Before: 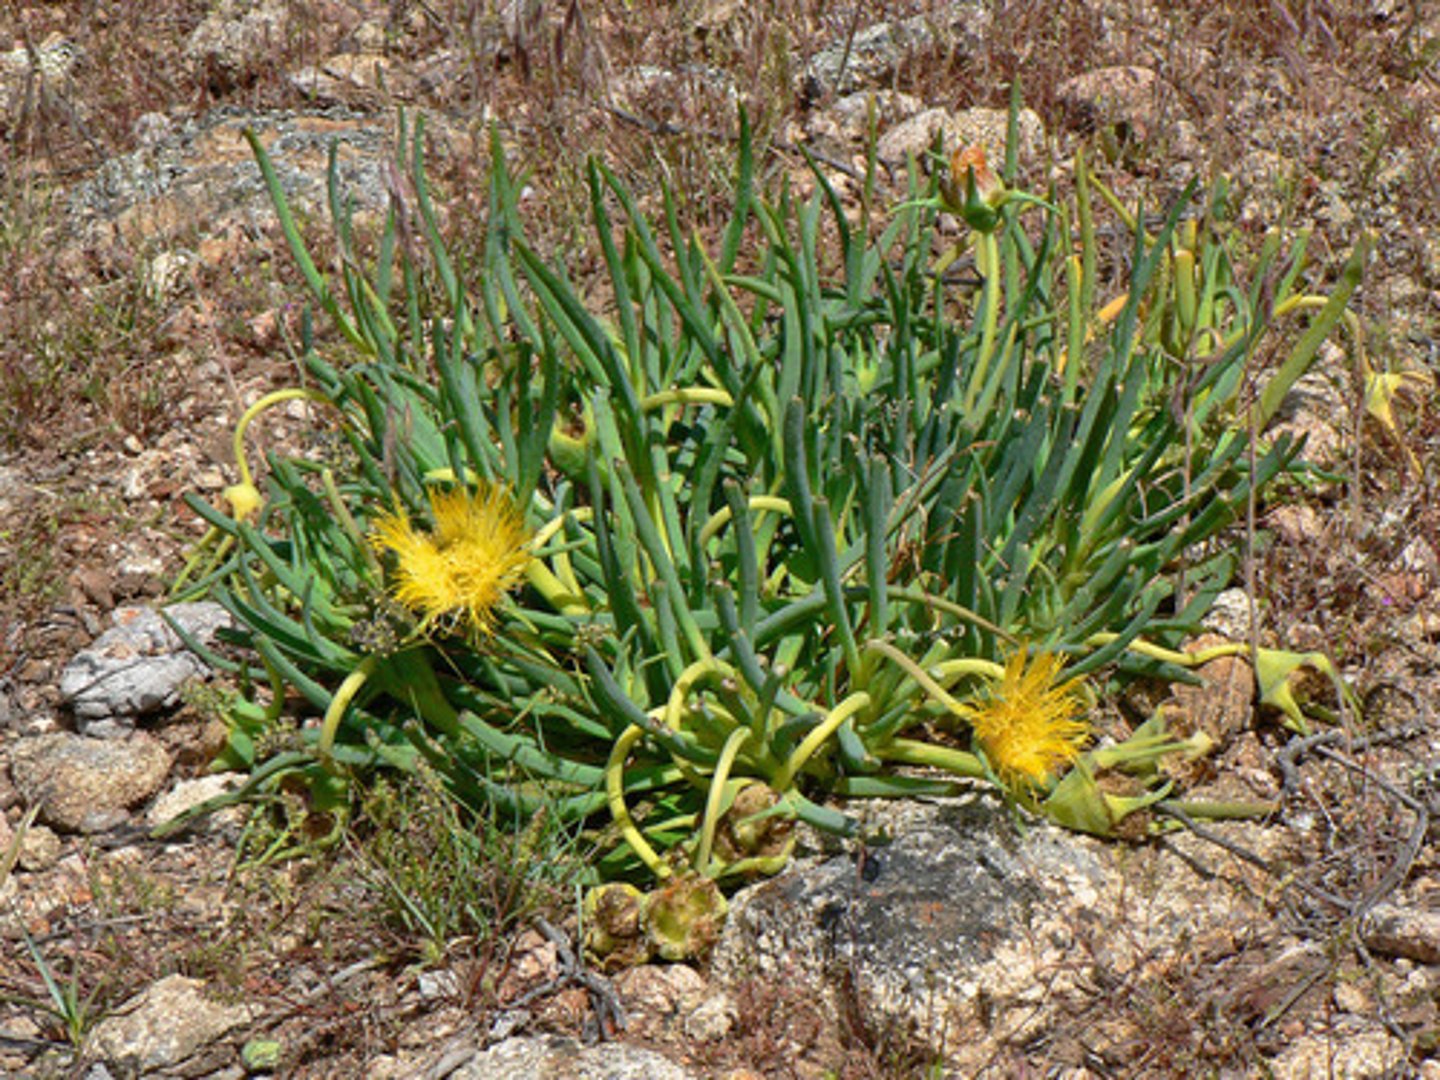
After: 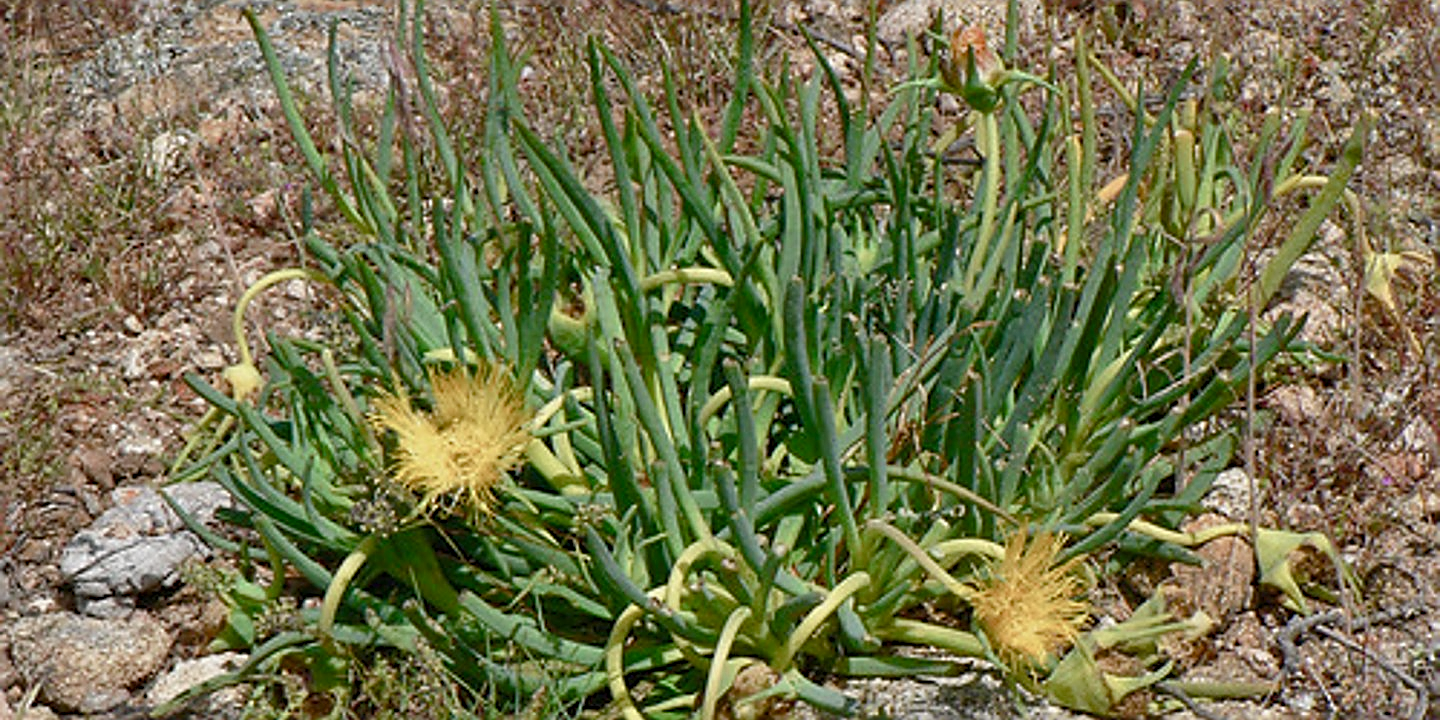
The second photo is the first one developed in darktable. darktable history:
color balance rgb: shadows lift › luminance -10.271%, shadows lift › chroma 0.995%, shadows lift › hue 115.91°, highlights gain › chroma 0.102%, highlights gain › hue 331.41°, perceptual saturation grading › global saturation 0.002%, perceptual saturation grading › highlights -32.696%, perceptual saturation grading › mid-tones 5.654%, perceptual saturation grading › shadows 18.308%, contrast -10.236%
crop: top 11.174%, bottom 22.125%
sharpen: amount 0.901
